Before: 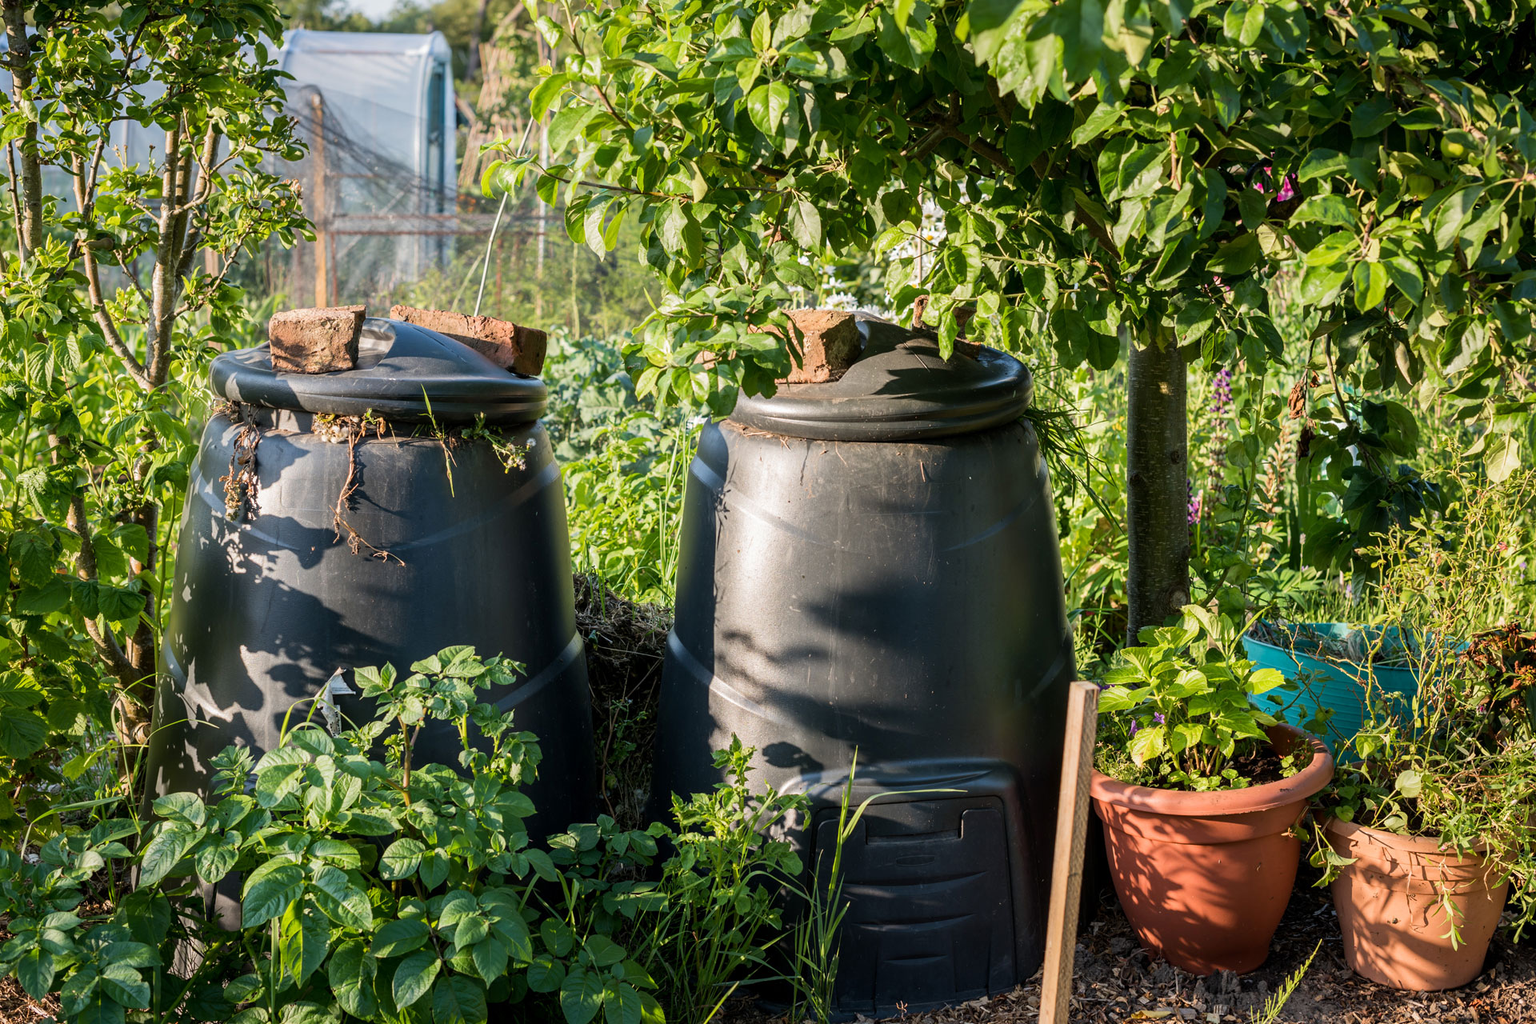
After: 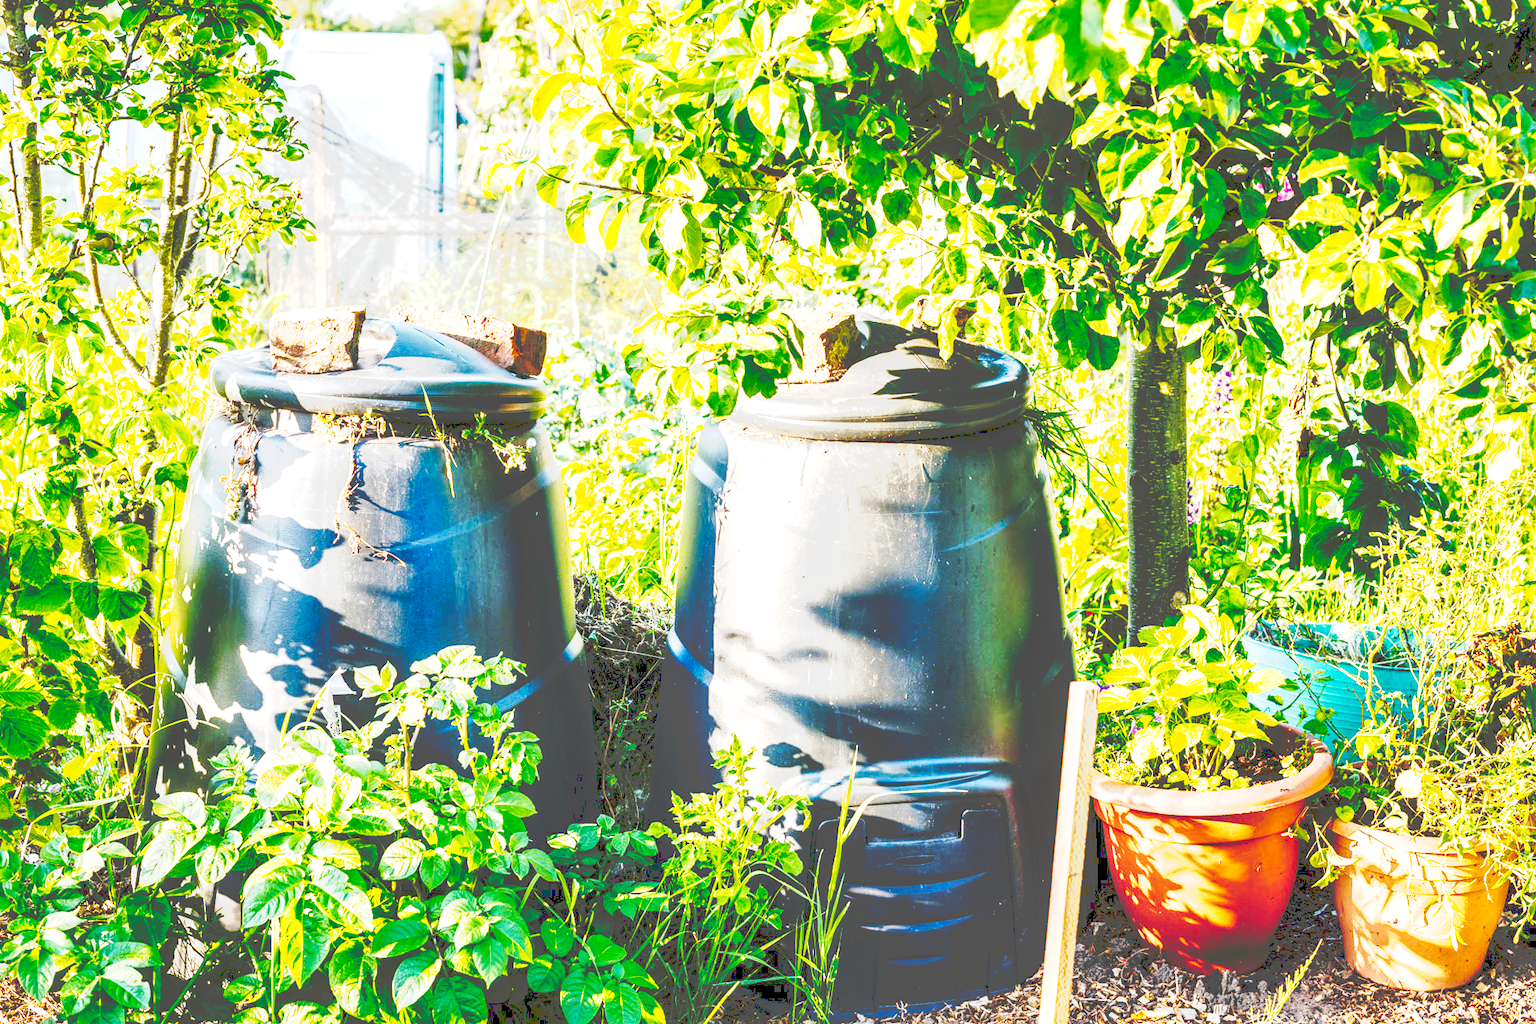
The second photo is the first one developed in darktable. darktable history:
shadows and highlights: on, module defaults
tone curve: curves: ch0 [(0, 0) (0.003, 0.279) (0.011, 0.287) (0.025, 0.295) (0.044, 0.304) (0.069, 0.316) (0.1, 0.319) (0.136, 0.316) (0.177, 0.32) (0.224, 0.359) (0.277, 0.421) (0.335, 0.511) (0.399, 0.639) (0.468, 0.734) (0.543, 0.827) (0.623, 0.89) (0.709, 0.944) (0.801, 0.965) (0.898, 0.968) (1, 1)], preserve colors none
exposure: black level correction 0, exposure 0.929 EV, compensate highlight preservation false
color balance rgb: perceptual saturation grading › global saturation 14.607%, global vibrance 20%
local contrast: on, module defaults
color zones: curves: ch0 [(0.068, 0.464) (0.25, 0.5) (0.48, 0.508) (0.75, 0.536) (0.886, 0.476) (0.967, 0.456)]; ch1 [(0.066, 0.456) (0.25, 0.5) (0.616, 0.508) (0.746, 0.56) (0.934, 0.444)]
base curve: curves: ch0 [(0, 0) (0.028, 0.03) (0.121, 0.232) (0.46, 0.748) (0.859, 0.968) (1, 1)], preserve colors none
